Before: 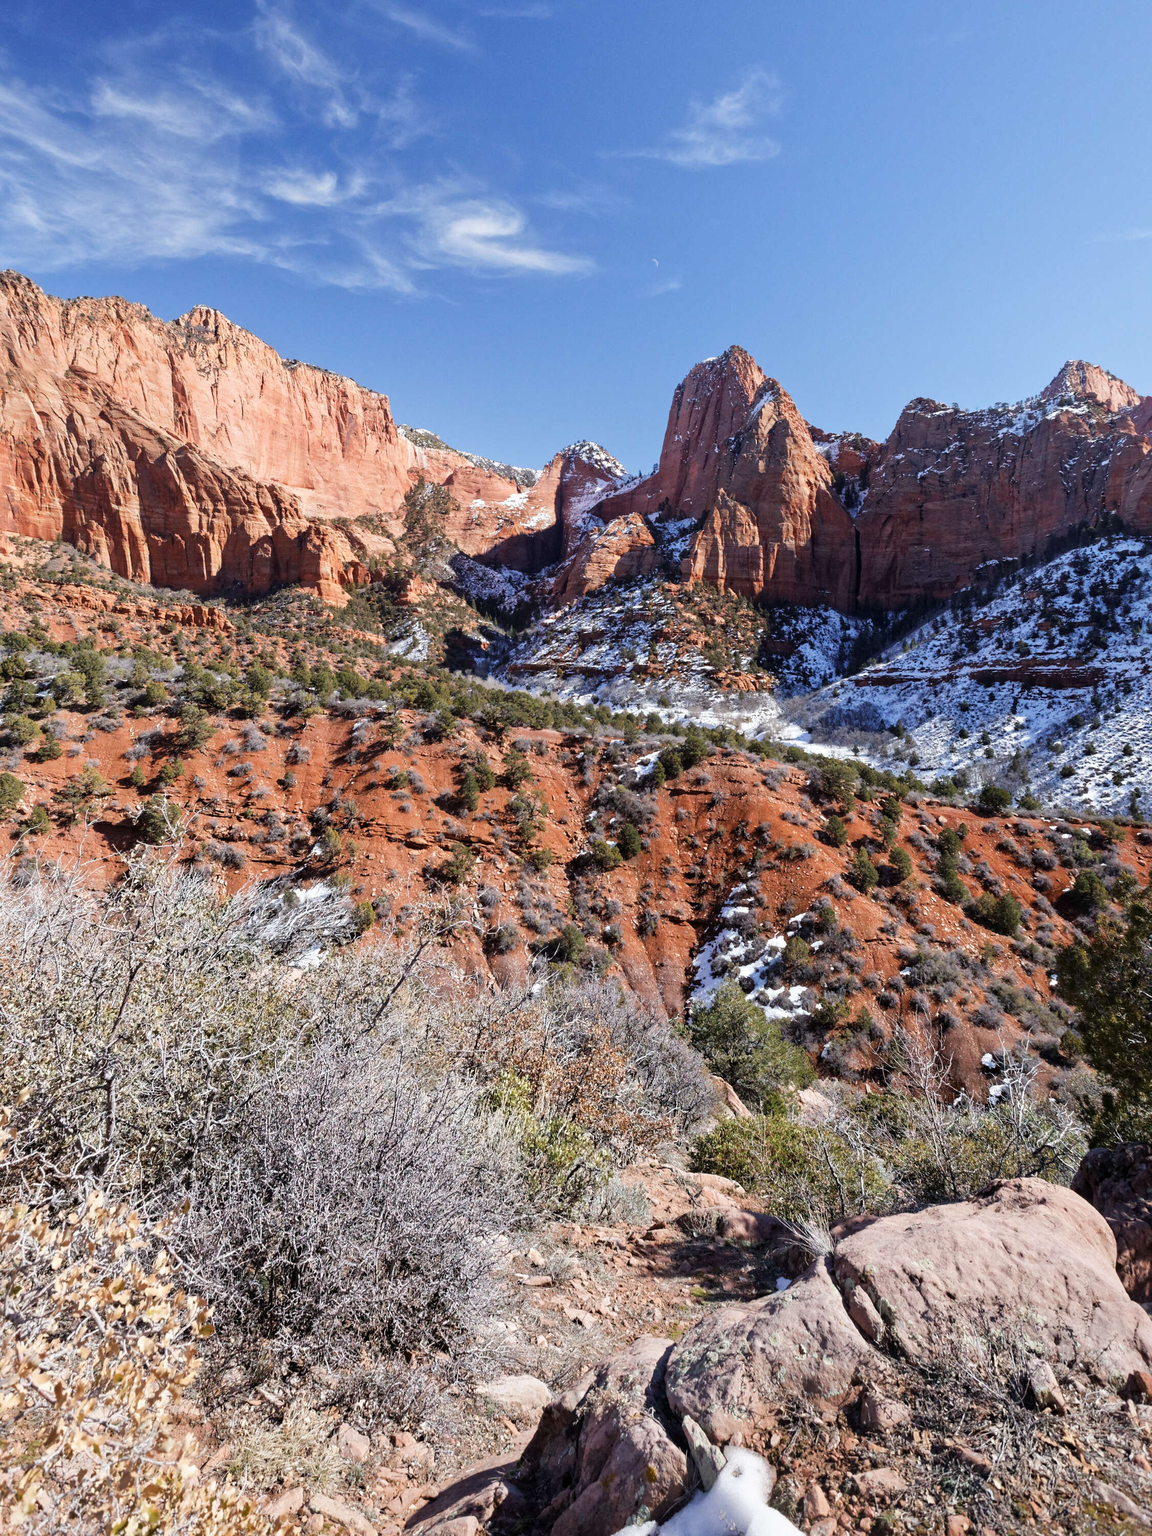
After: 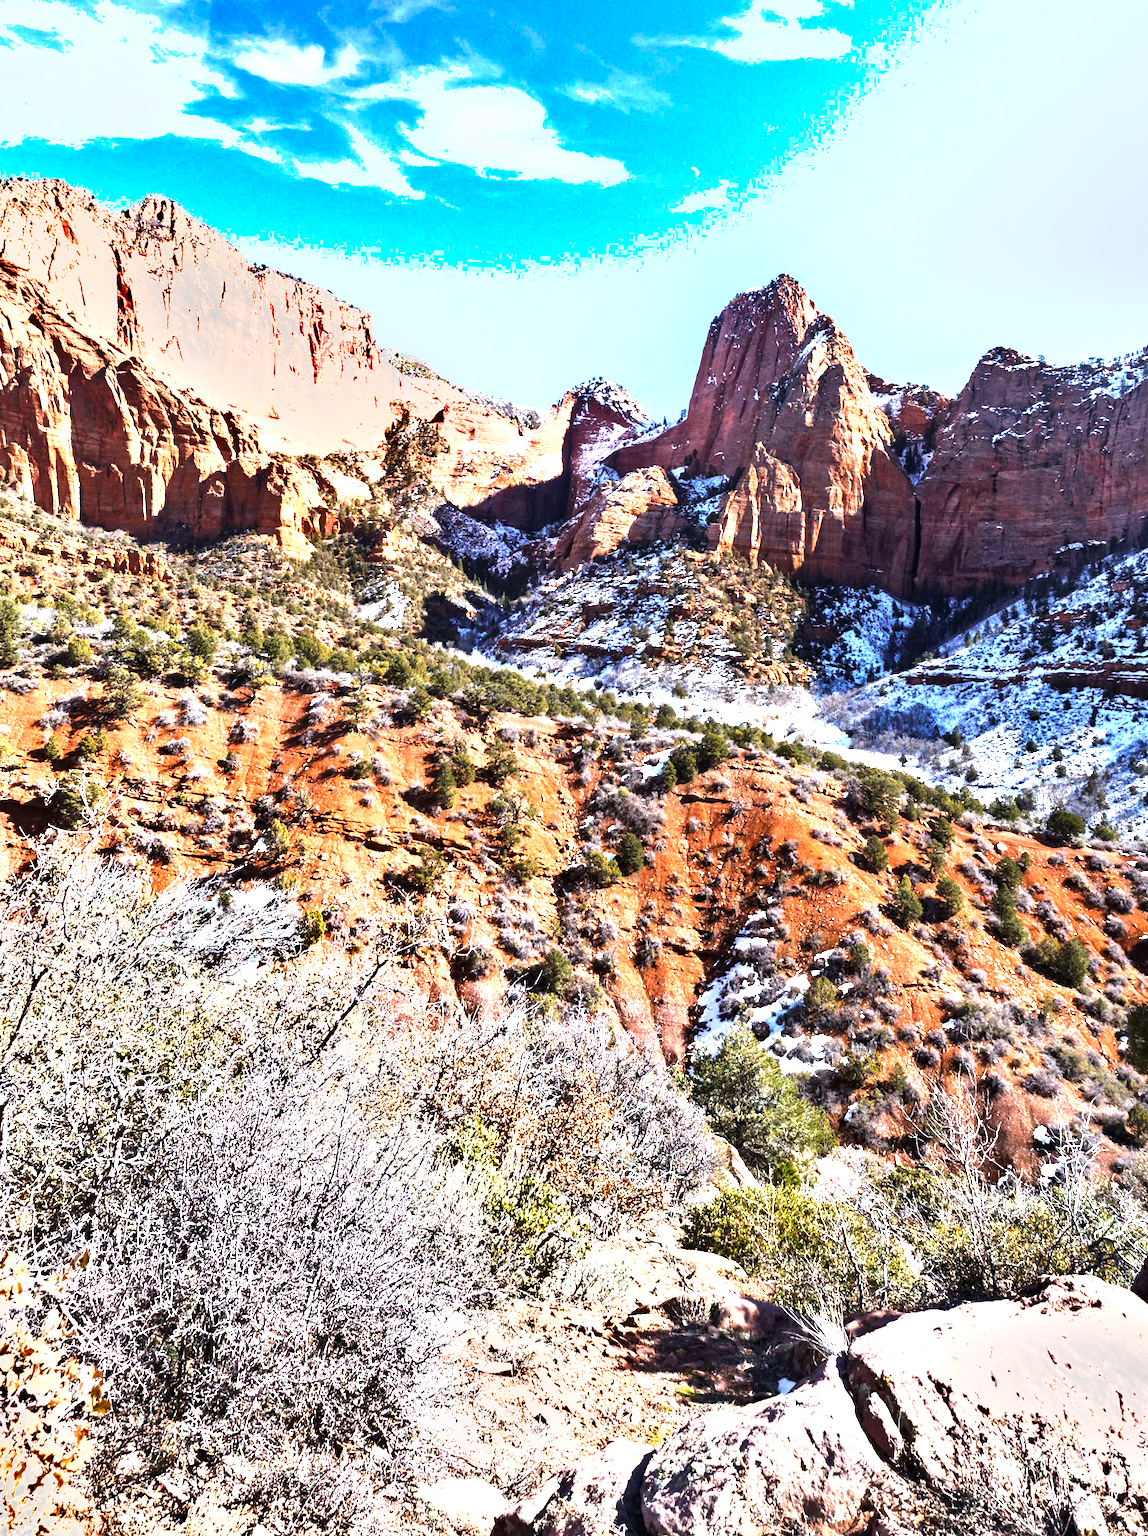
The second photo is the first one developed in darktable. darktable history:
shadows and highlights: low approximation 0.01, soften with gaussian
crop and rotate: angle -2.86°, left 5.39%, top 5.226%, right 4.79%, bottom 4.743%
exposure: black level correction 0, exposure 1.1 EV, compensate highlight preservation false
color balance rgb: shadows lift › luminance -20.137%, linear chroma grading › global chroma 8.518%, perceptual saturation grading › global saturation 0.868%, perceptual brilliance grading › highlights 15.659%, perceptual brilliance grading › mid-tones 5.987%, perceptual brilliance grading › shadows -15.468%, global vibrance 20%
color calibration: illuminant same as pipeline (D50), adaptation none (bypass), x 0.332, y 0.334, temperature 5008.16 K
